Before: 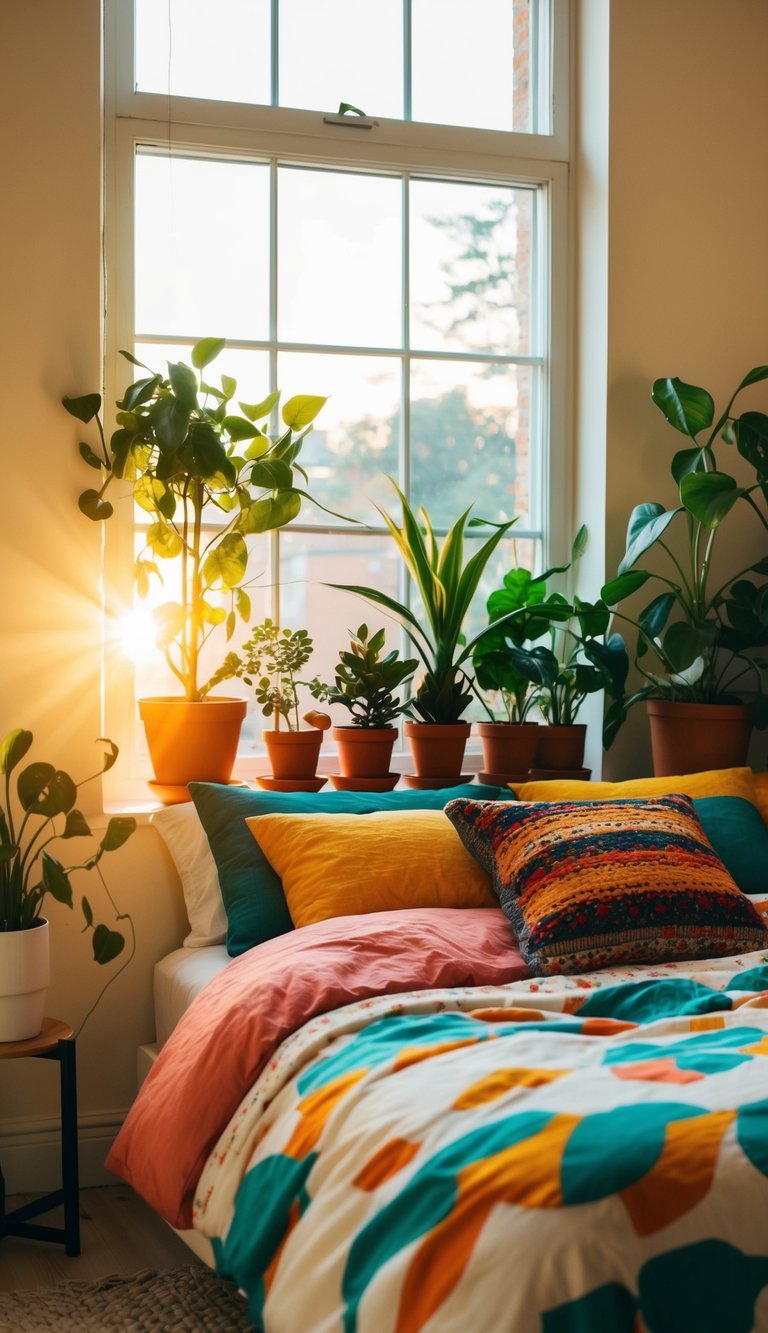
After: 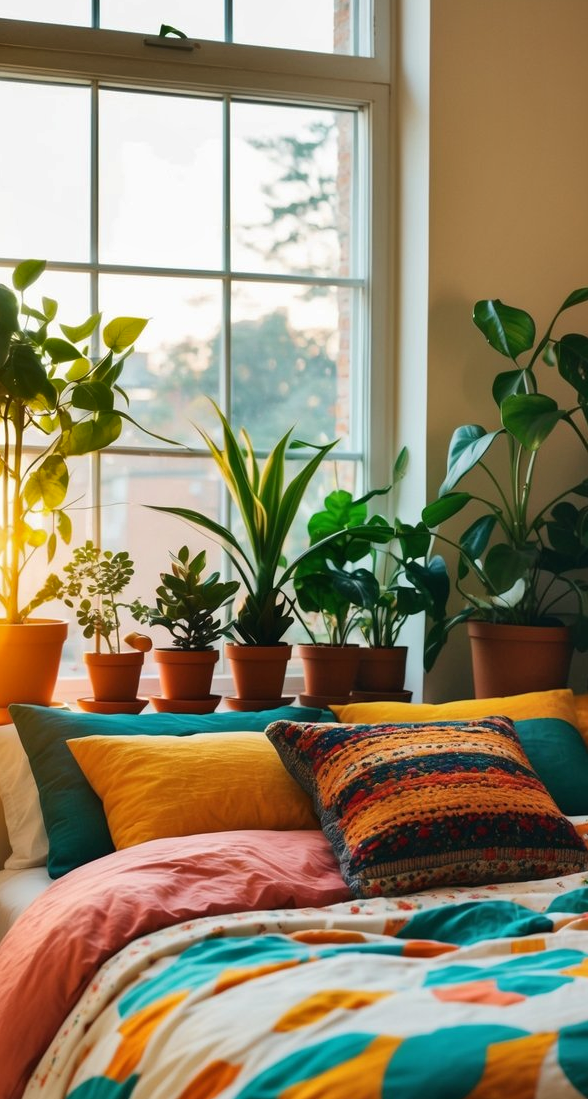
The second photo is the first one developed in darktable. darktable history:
crop: left 23.4%, top 5.923%, bottom 11.63%
shadows and highlights: low approximation 0.01, soften with gaussian
